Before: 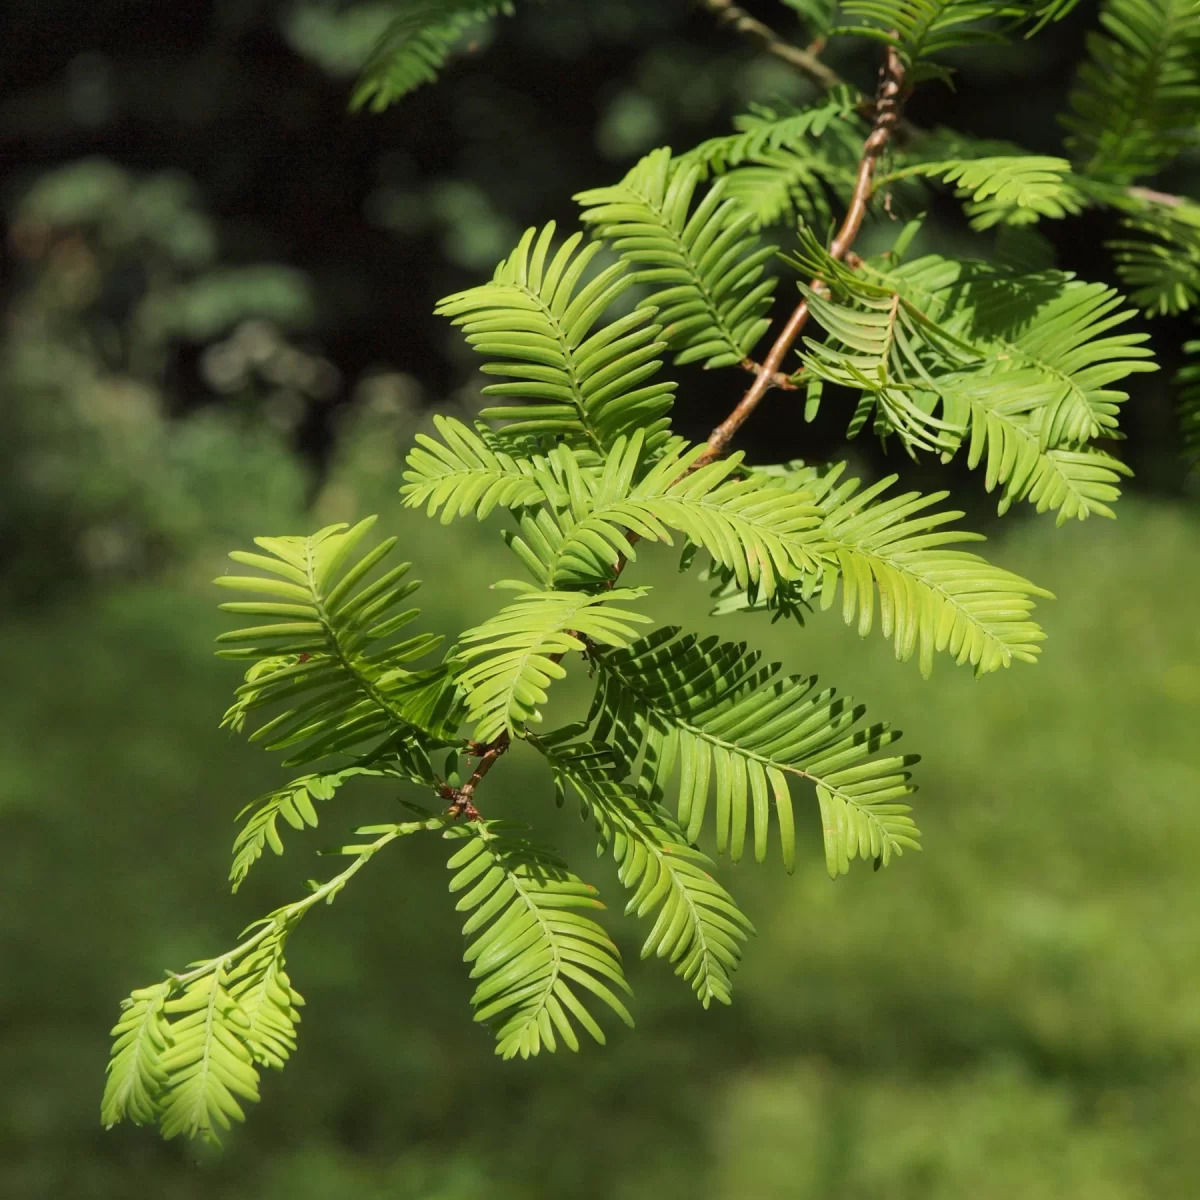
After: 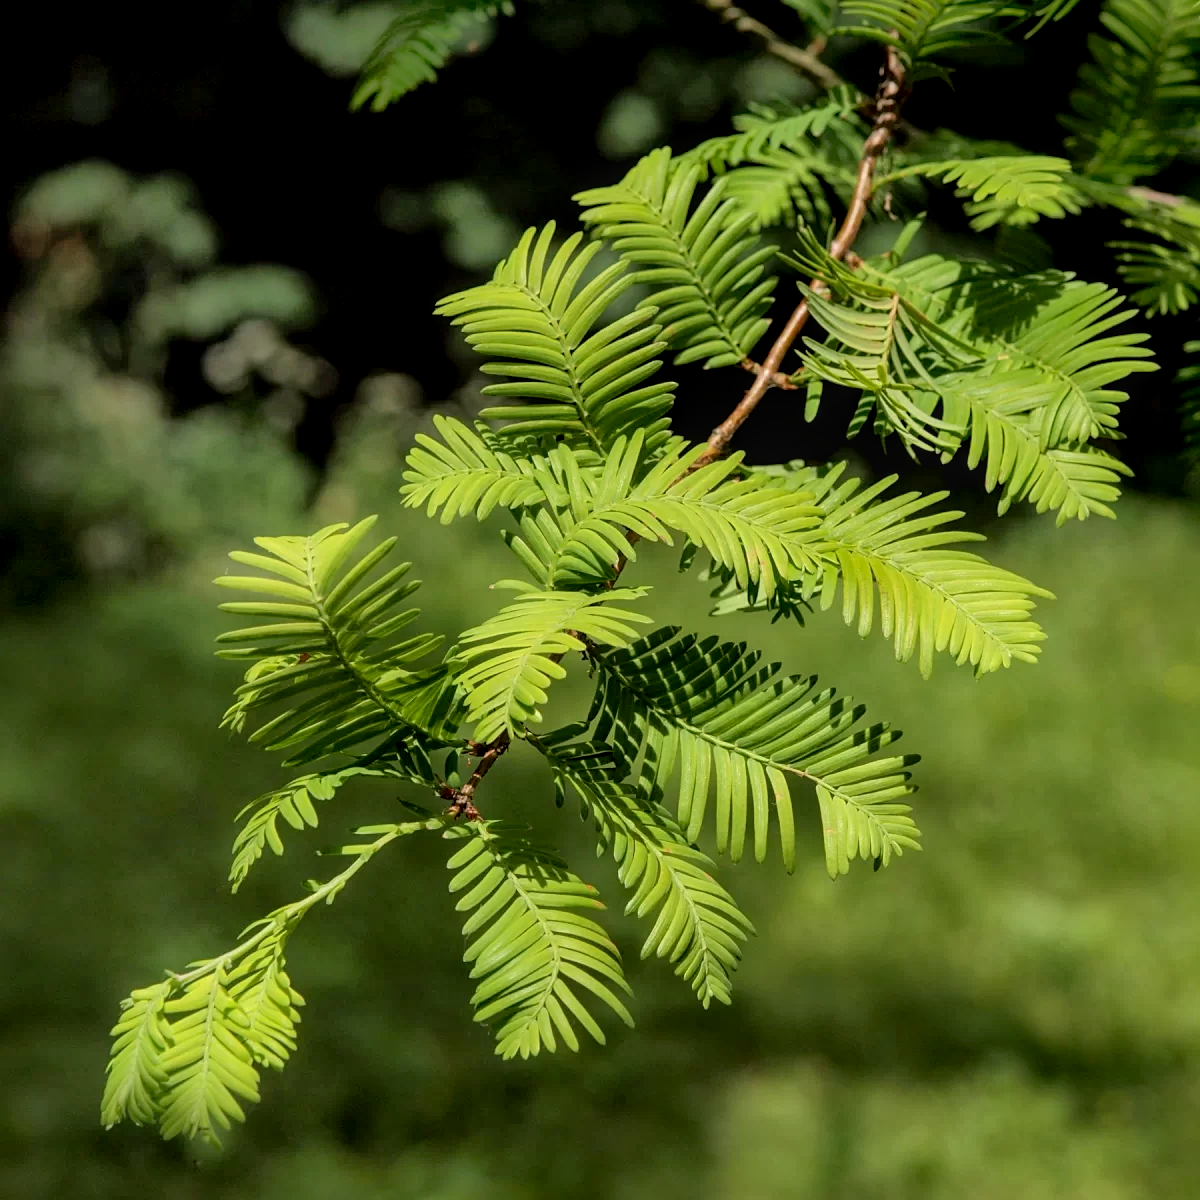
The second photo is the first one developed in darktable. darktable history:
shadows and highlights: on, module defaults
tone equalizer: -8 EV -0.781 EV, -7 EV -0.703 EV, -6 EV -0.64 EV, -5 EV -0.399 EV, -3 EV 0.37 EV, -2 EV 0.6 EV, -1 EV 0.686 EV, +0 EV 0.744 EV
exposure: black level correction 0.009, exposure -0.664 EV, compensate exposure bias true, compensate highlight preservation false
sharpen: amount 0.201
contrast brightness saturation: contrast 0.101, brightness 0.022, saturation 0.019
local contrast: on, module defaults
